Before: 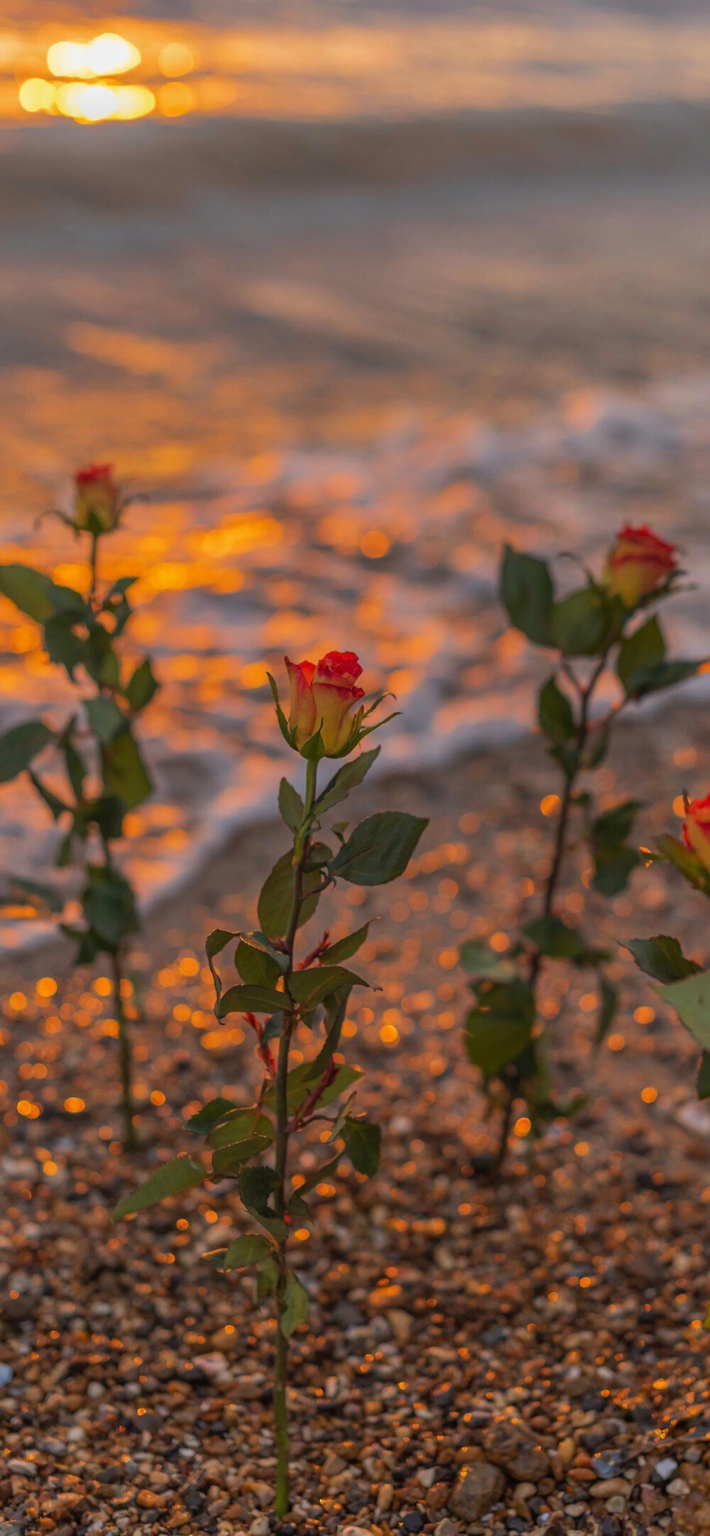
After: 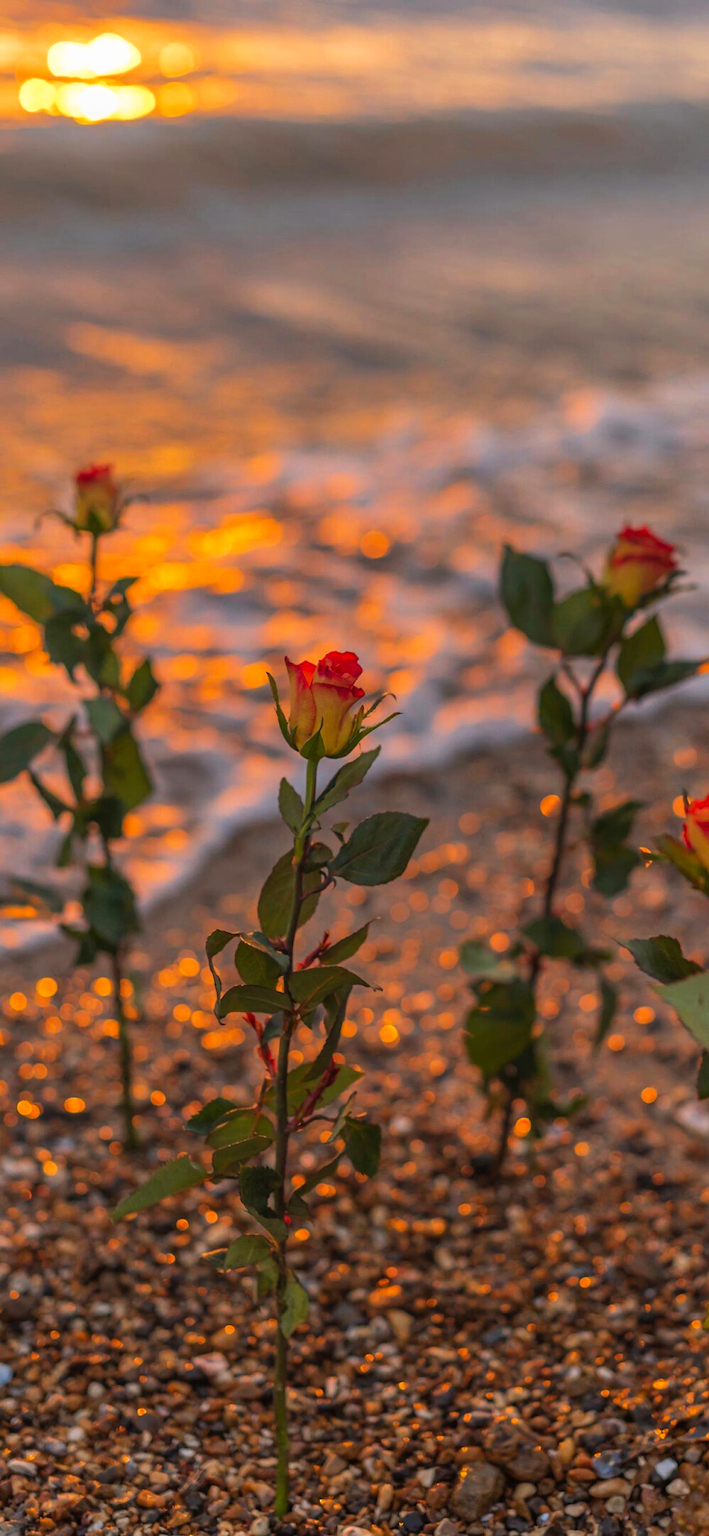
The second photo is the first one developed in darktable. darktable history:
tone curve: curves: ch0 [(0, 0) (0.003, 0.002) (0.011, 0.009) (0.025, 0.021) (0.044, 0.037) (0.069, 0.058) (0.1, 0.083) (0.136, 0.122) (0.177, 0.165) (0.224, 0.216) (0.277, 0.277) (0.335, 0.344) (0.399, 0.418) (0.468, 0.499) (0.543, 0.586) (0.623, 0.679) (0.709, 0.779) (0.801, 0.877) (0.898, 0.977) (1, 1)], preserve colors none
